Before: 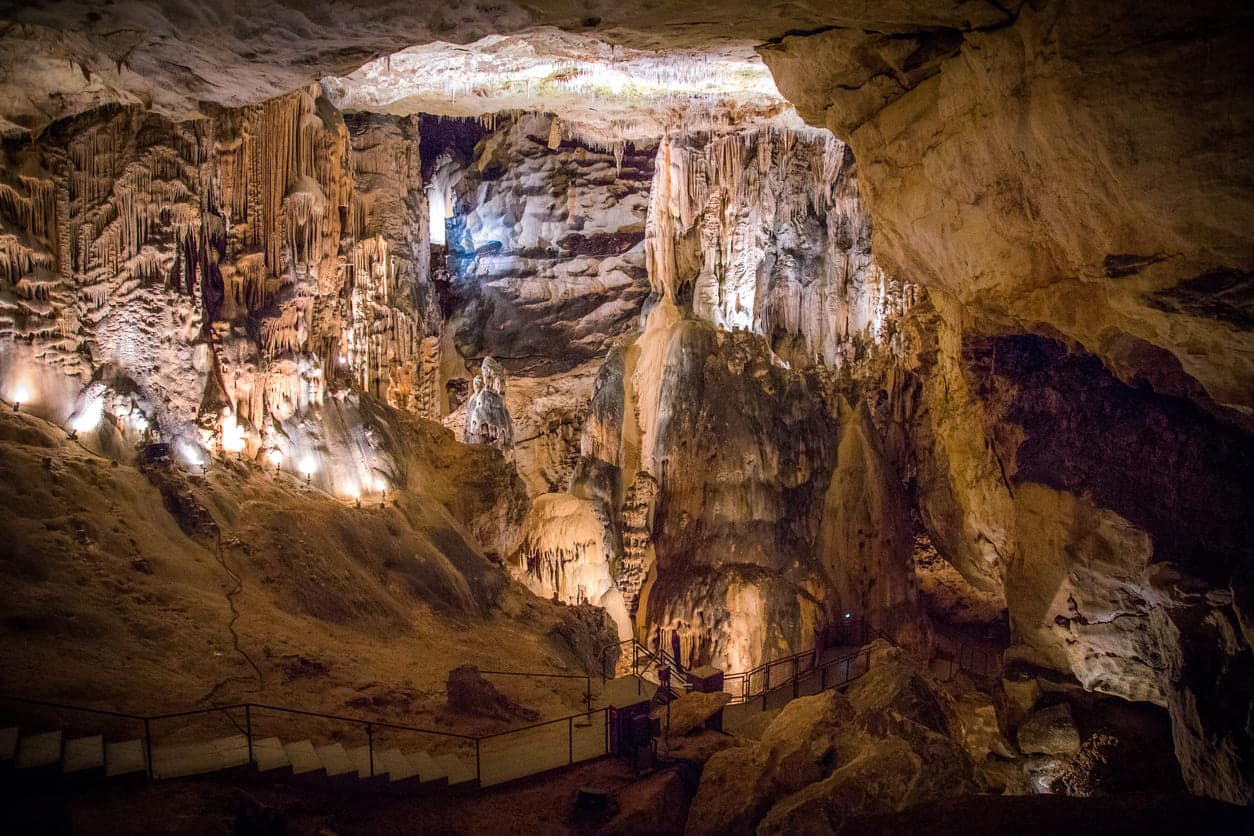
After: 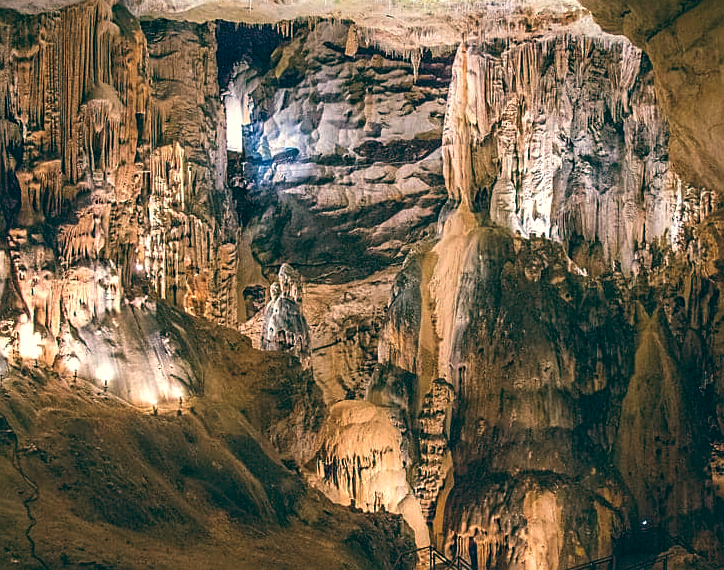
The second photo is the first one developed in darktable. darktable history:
color balance: lift [1.005, 0.99, 1.007, 1.01], gamma [1, 0.979, 1.011, 1.021], gain [0.923, 1.098, 1.025, 0.902], input saturation 90.45%, contrast 7.73%, output saturation 105.91%
crop: left 16.202%, top 11.208%, right 26.045%, bottom 20.557%
sharpen: on, module defaults
